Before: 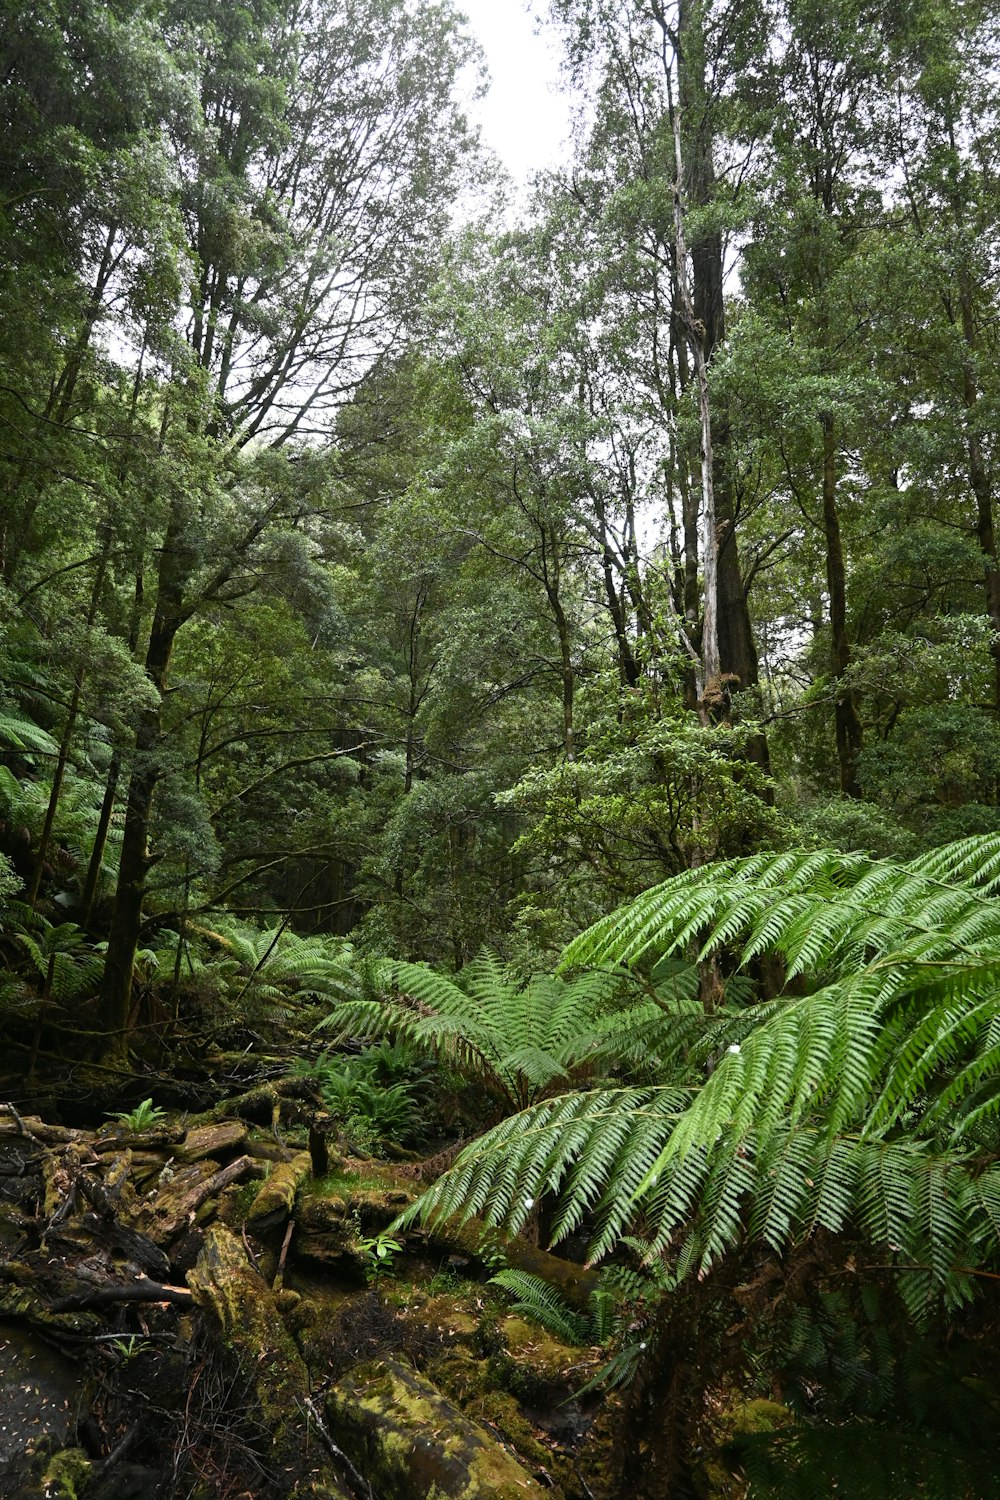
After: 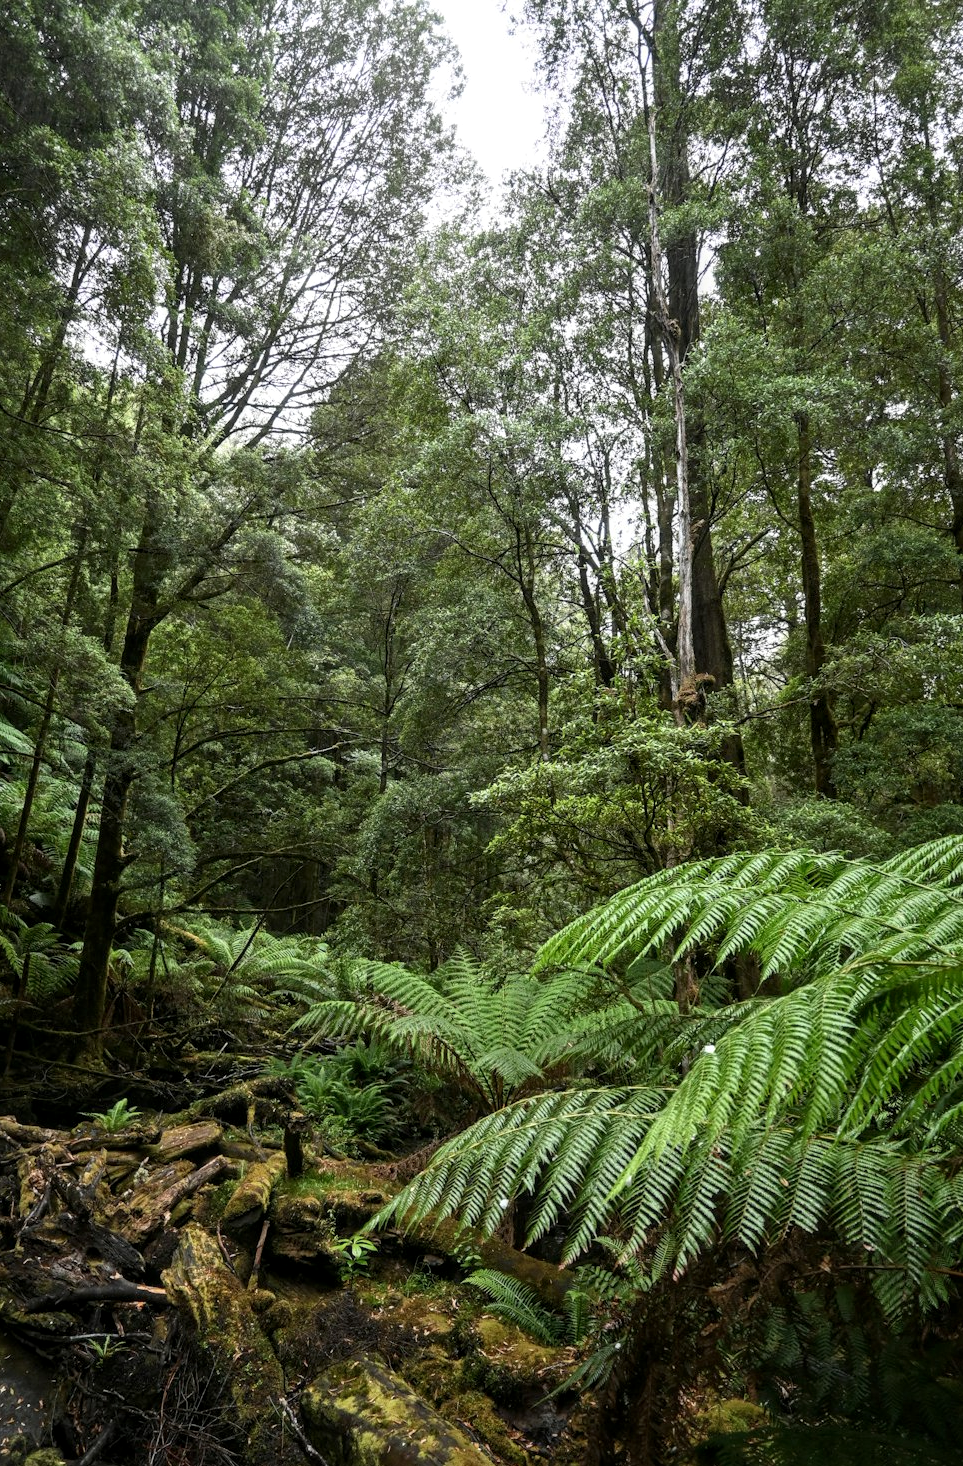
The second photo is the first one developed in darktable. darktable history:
crop and rotate: left 2.536%, right 1.107%, bottom 2.246%
local contrast: on, module defaults
